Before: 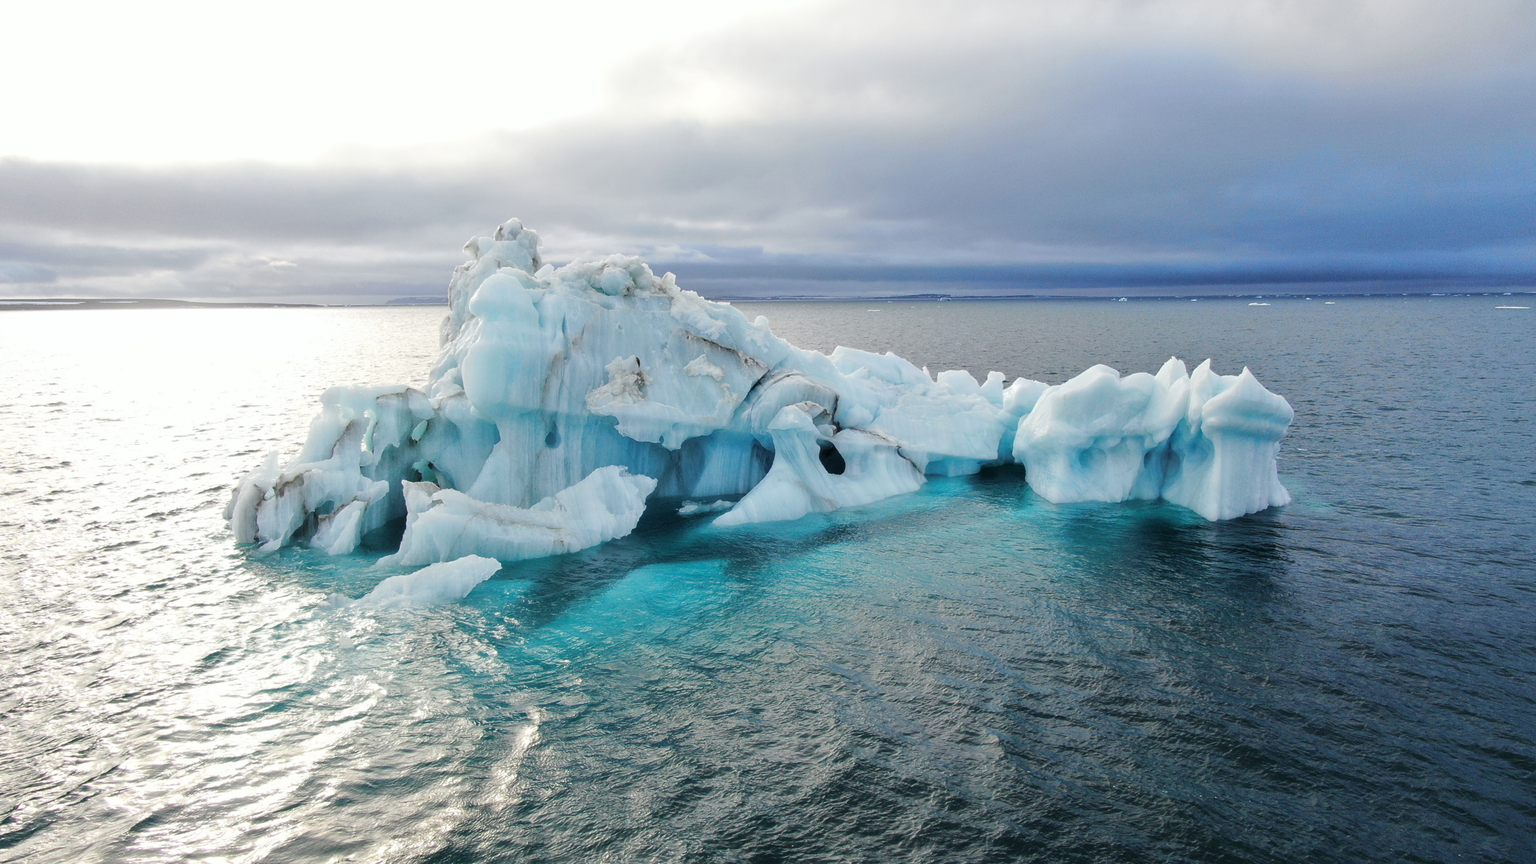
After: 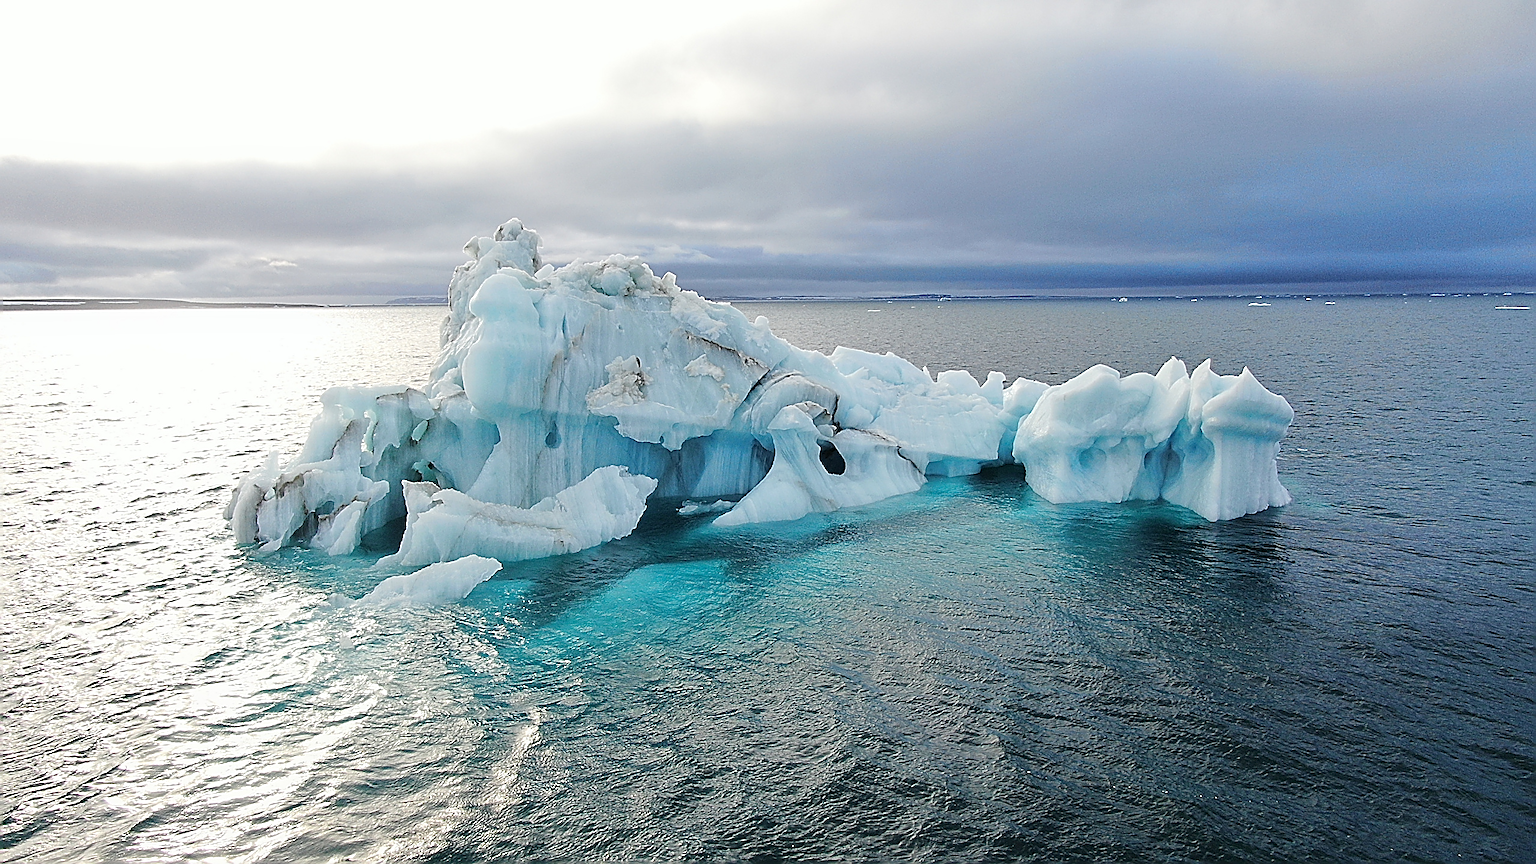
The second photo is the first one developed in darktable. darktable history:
contrast equalizer: octaves 7, y [[0.5, 0.5, 0.472, 0.5, 0.5, 0.5], [0.5 ×6], [0.5 ×6], [0 ×6], [0 ×6]]
sharpen: amount 1.984
